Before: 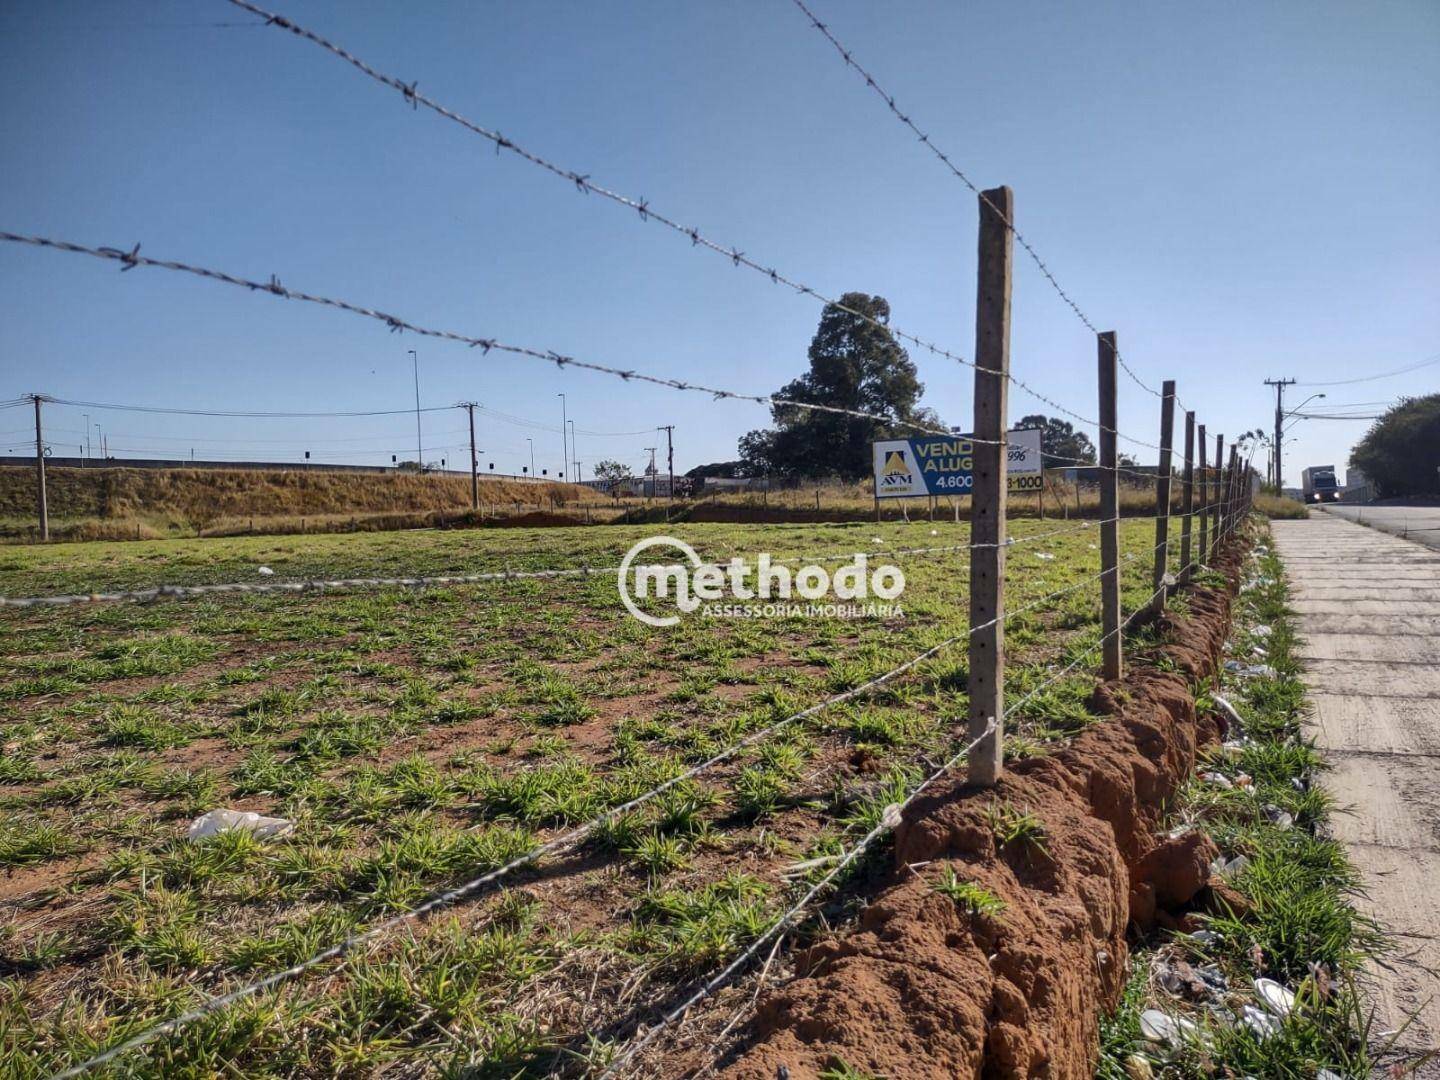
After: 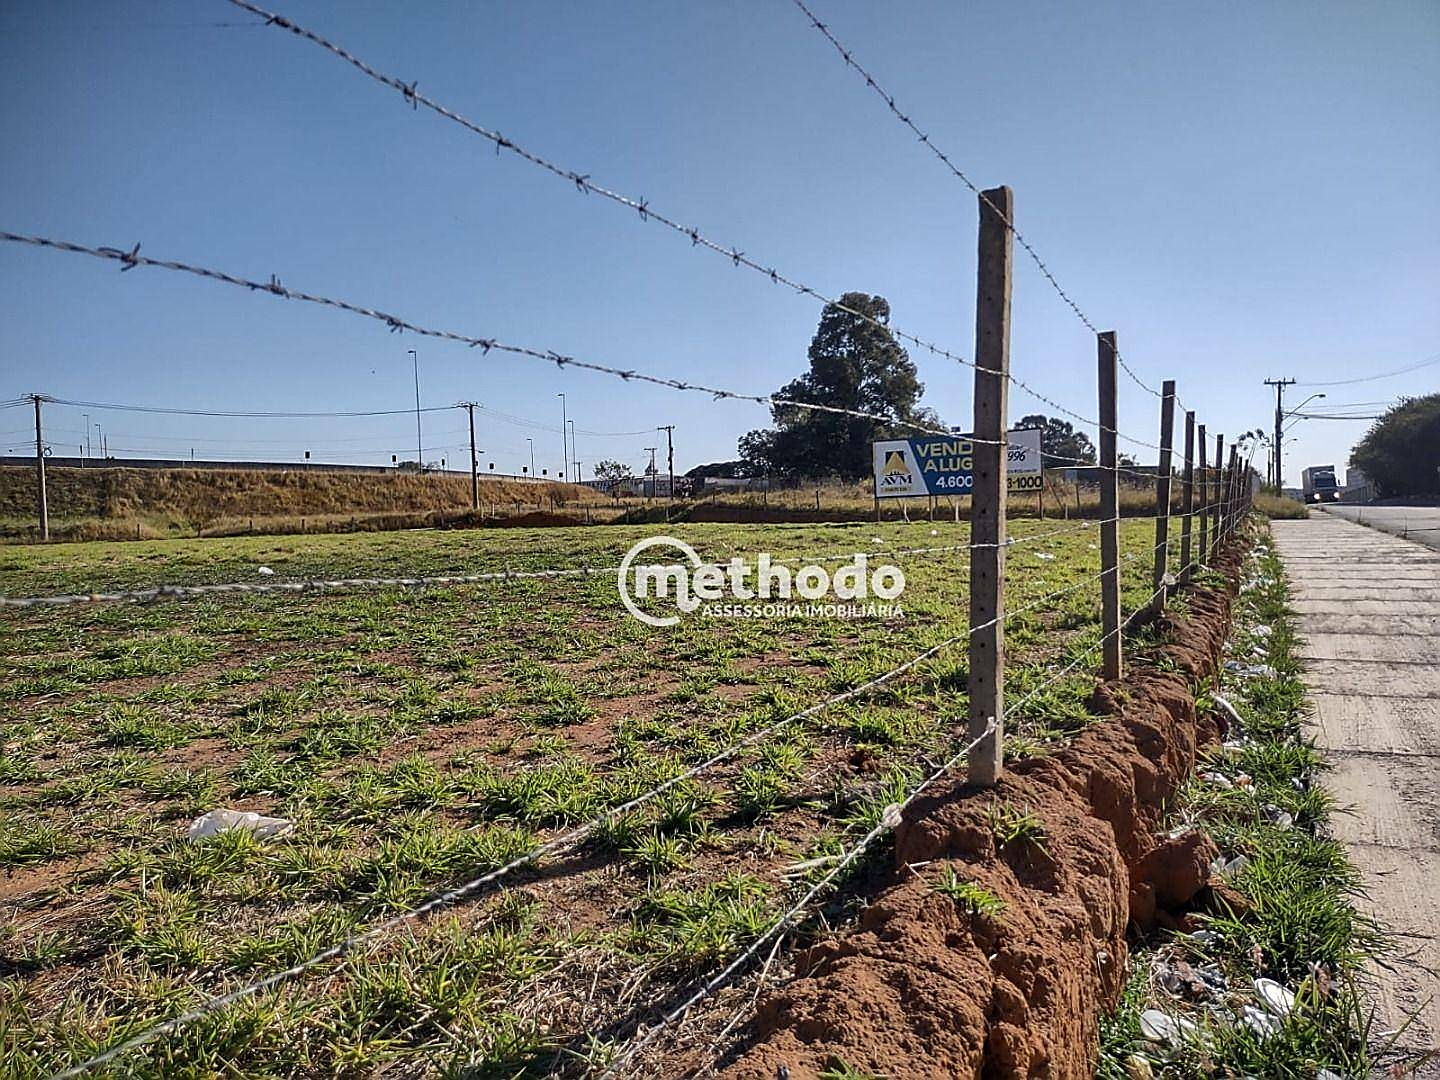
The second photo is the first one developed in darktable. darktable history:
sharpen: radius 1.4, amount 1.265, threshold 0.774
